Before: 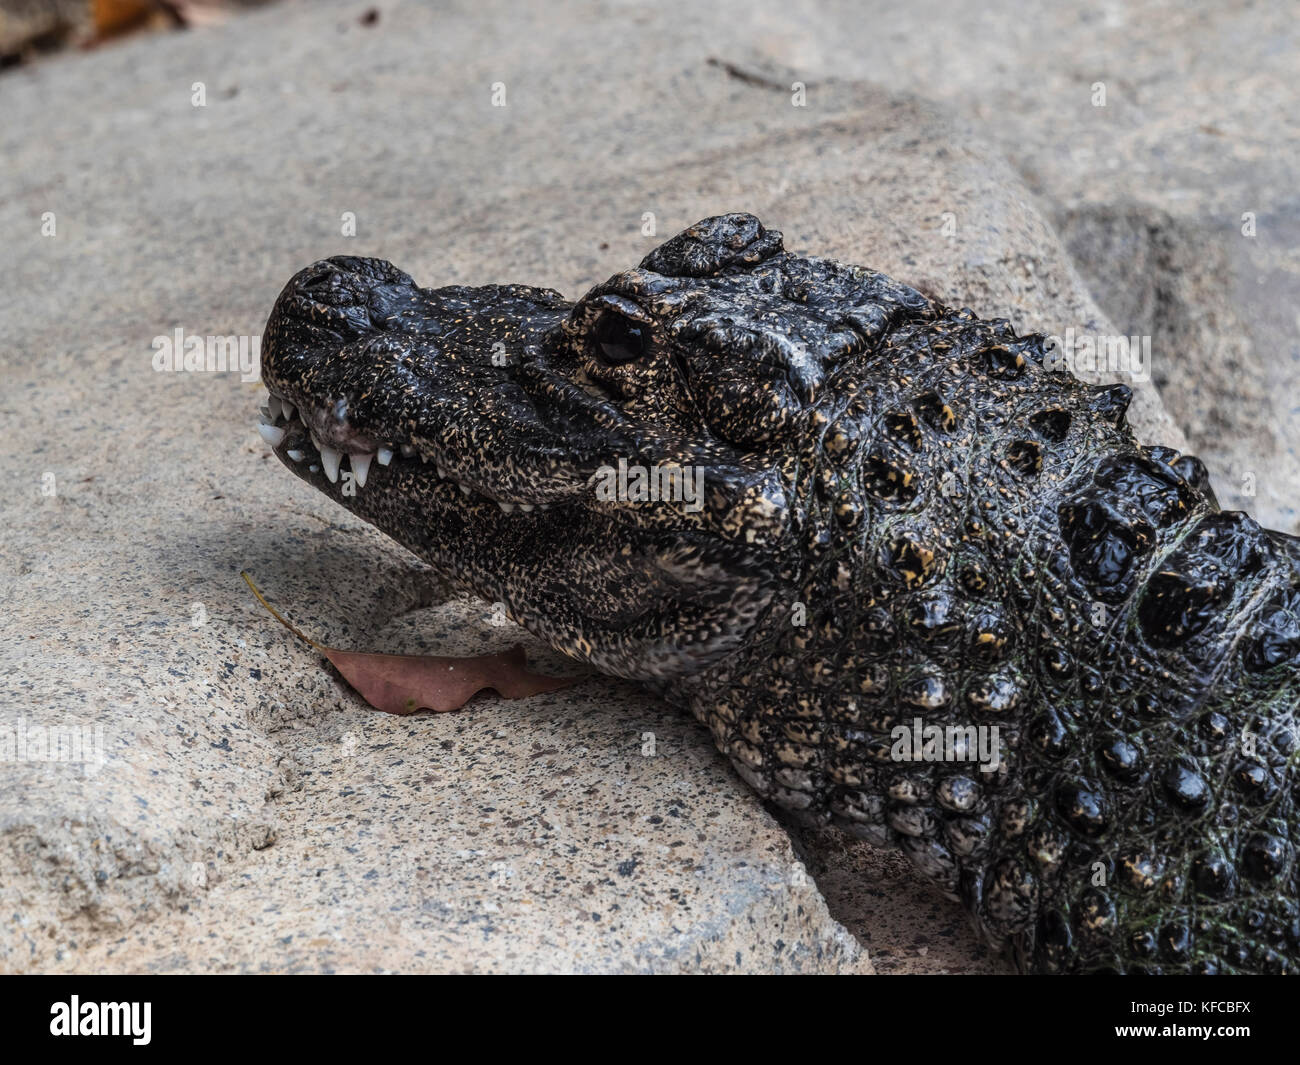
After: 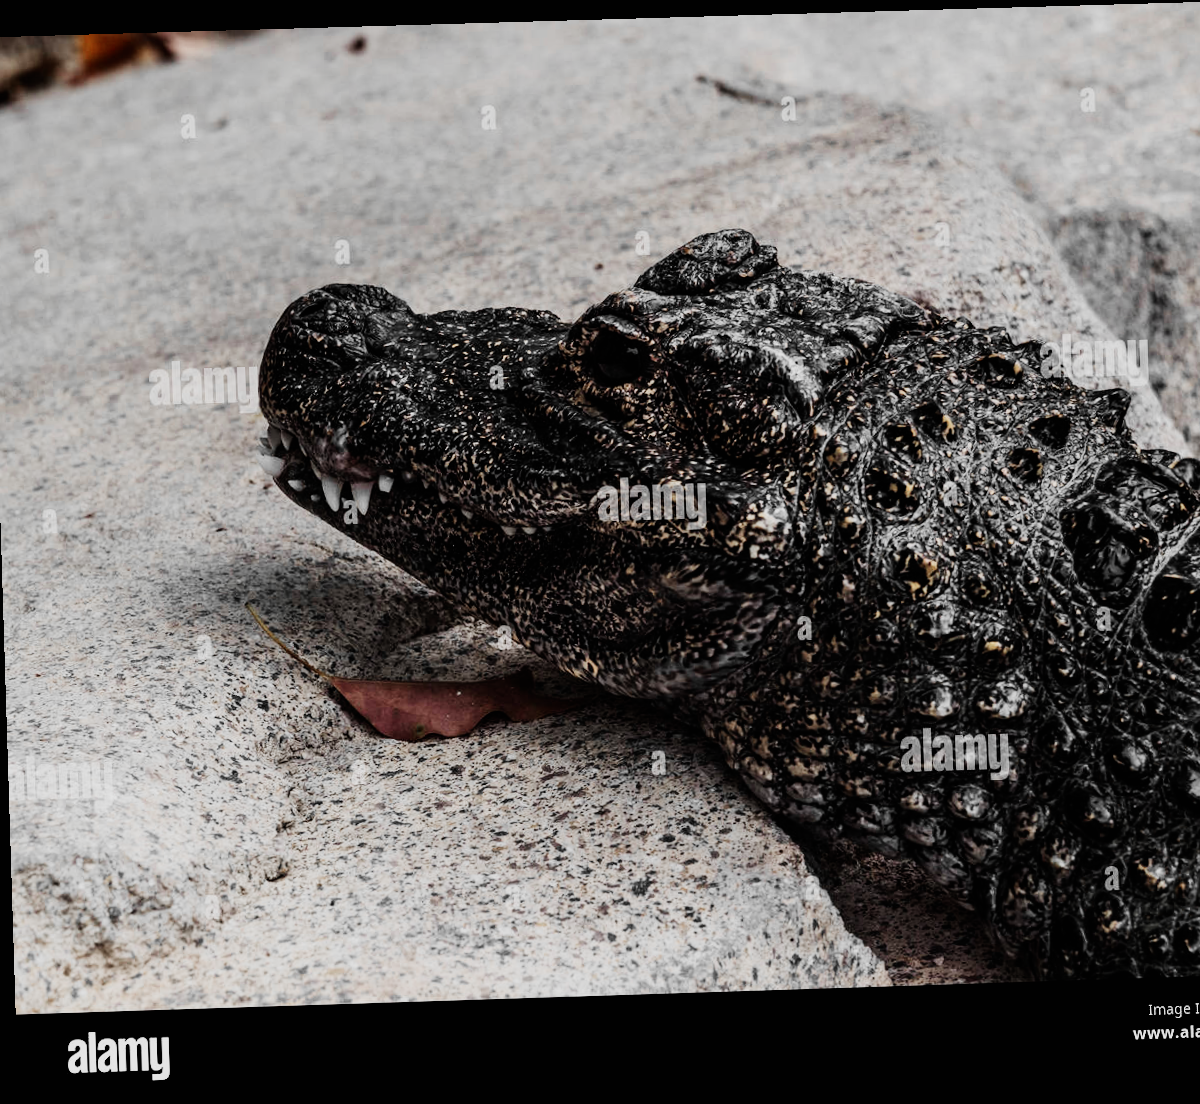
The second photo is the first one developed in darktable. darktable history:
crop and rotate: left 1.088%, right 8.807%
color balance rgb: on, module defaults
rotate and perspective: rotation -1.77°, lens shift (horizontal) 0.004, automatic cropping off
sigmoid: contrast 1.8, skew -0.2, preserve hue 0%, red attenuation 0.1, red rotation 0.035, green attenuation 0.1, green rotation -0.017, blue attenuation 0.15, blue rotation -0.052, base primaries Rec2020
color zones: curves: ch0 [(0, 0.447) (0.184, 0.543) (0.323, 0.476) (0.429, 0.445) (0.571, 0.443) (0.714, 0.451) (0.857, 0.452) (1, 0.447)]; ch1 [(0, 0.464) (0.176, 0.46) (0.287, 0.177) (0.429, 0.002) (0.571, 0) (0.714, 0) (0.857, 0) (1, 0.464)], mix 20%
